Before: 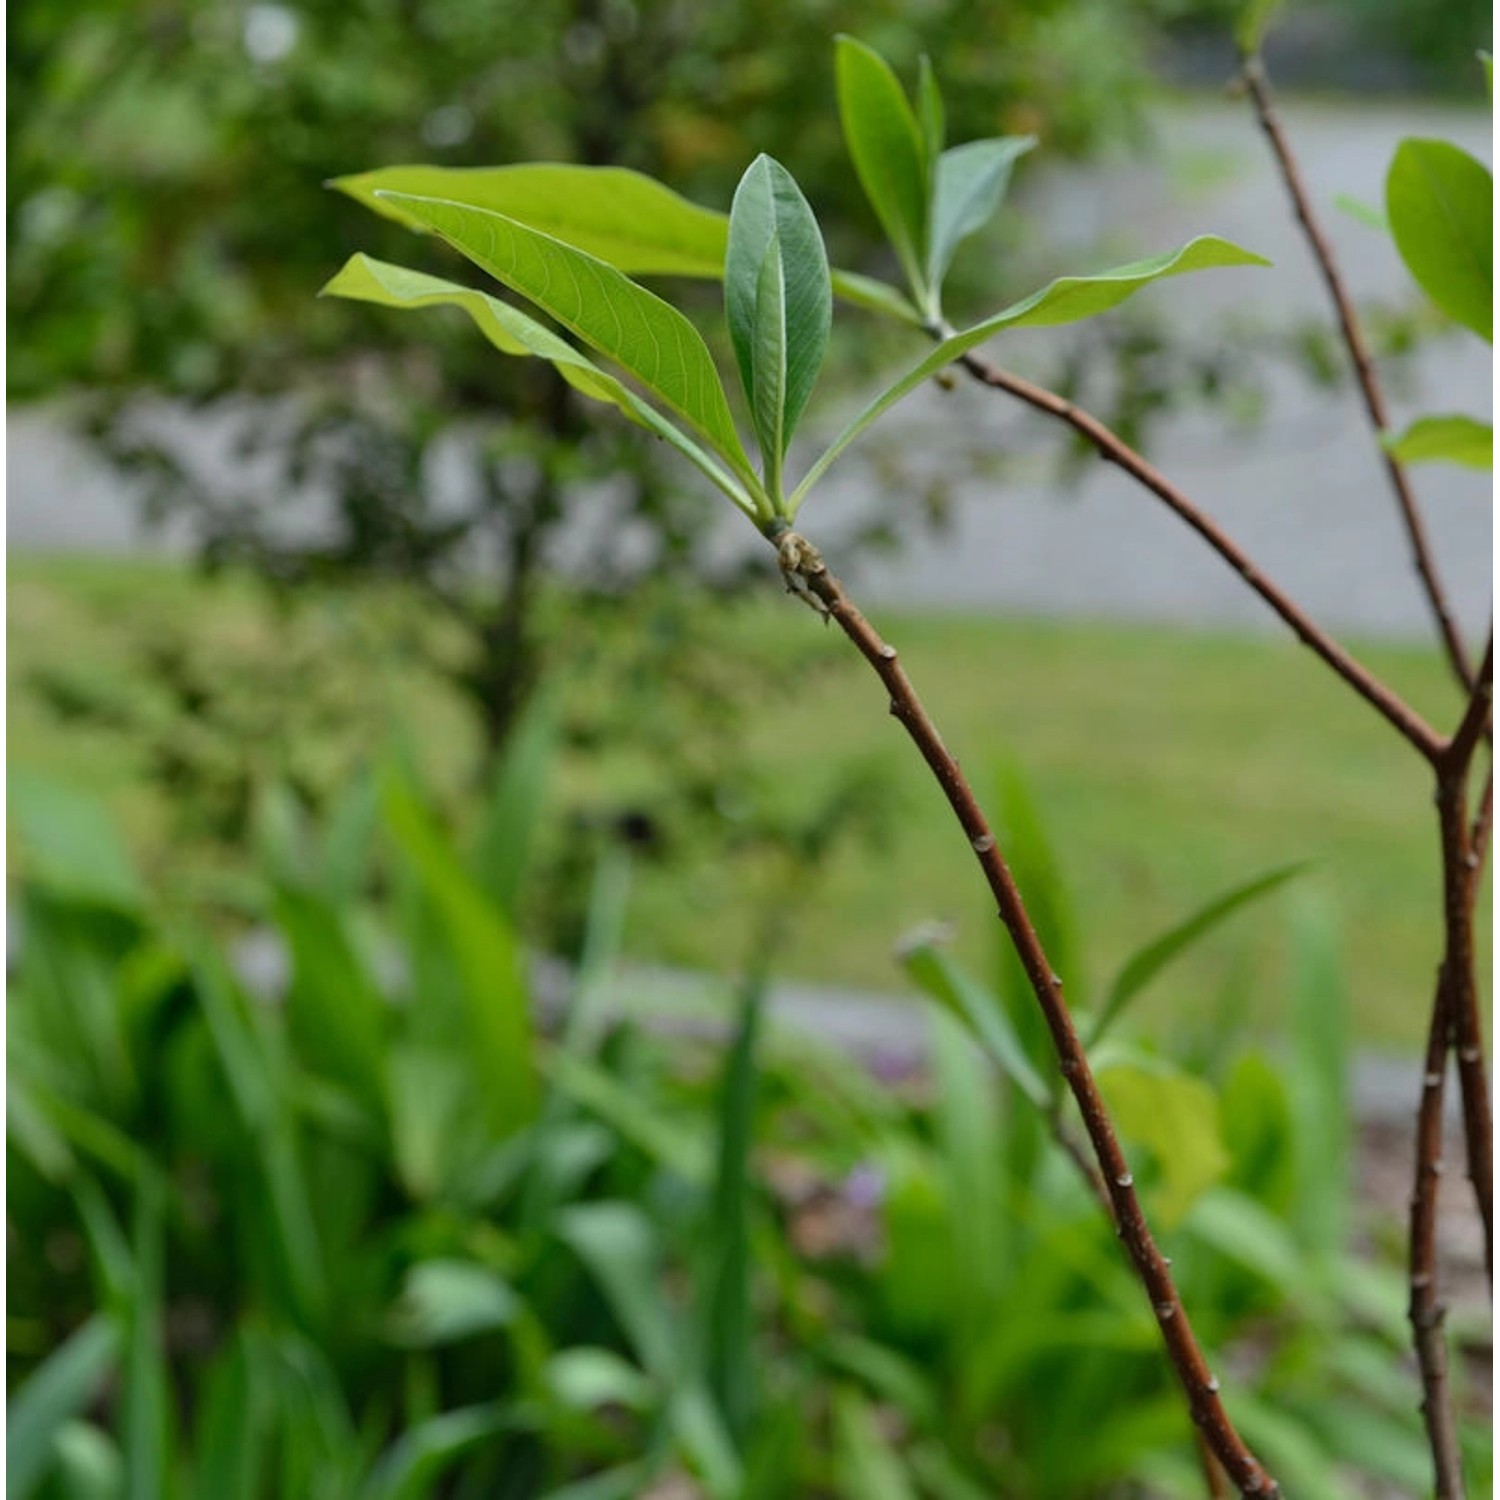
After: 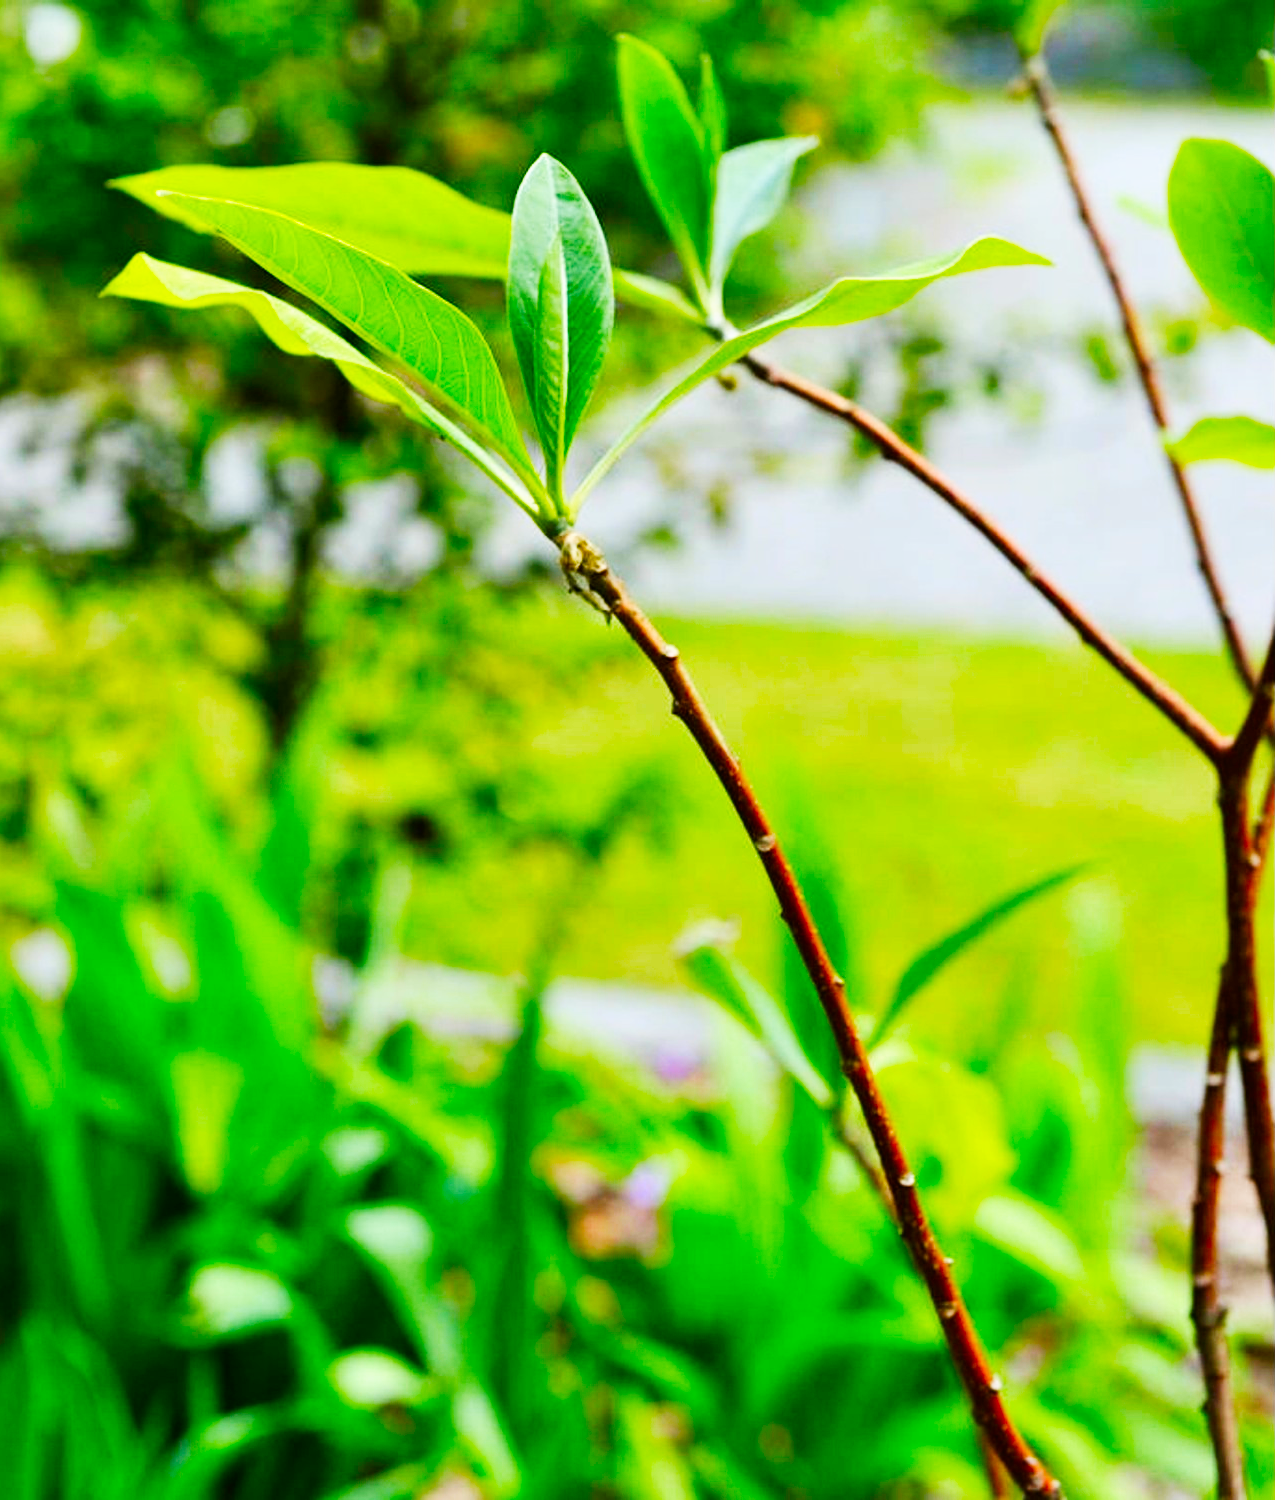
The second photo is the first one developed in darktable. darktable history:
base curve: curves: ch0 [(0, 0) (0.007, 0.004) (0.027, 0.03) (0.046, 0.07) (0.207, 0.54) (0.442, 0.872) (0.673, 0.972) (1, 1)], preserve colors none
crop and rotate: left 14.584%
color contrast: green-magenta contrast 1.55, blue-yellow contrast 1.83
